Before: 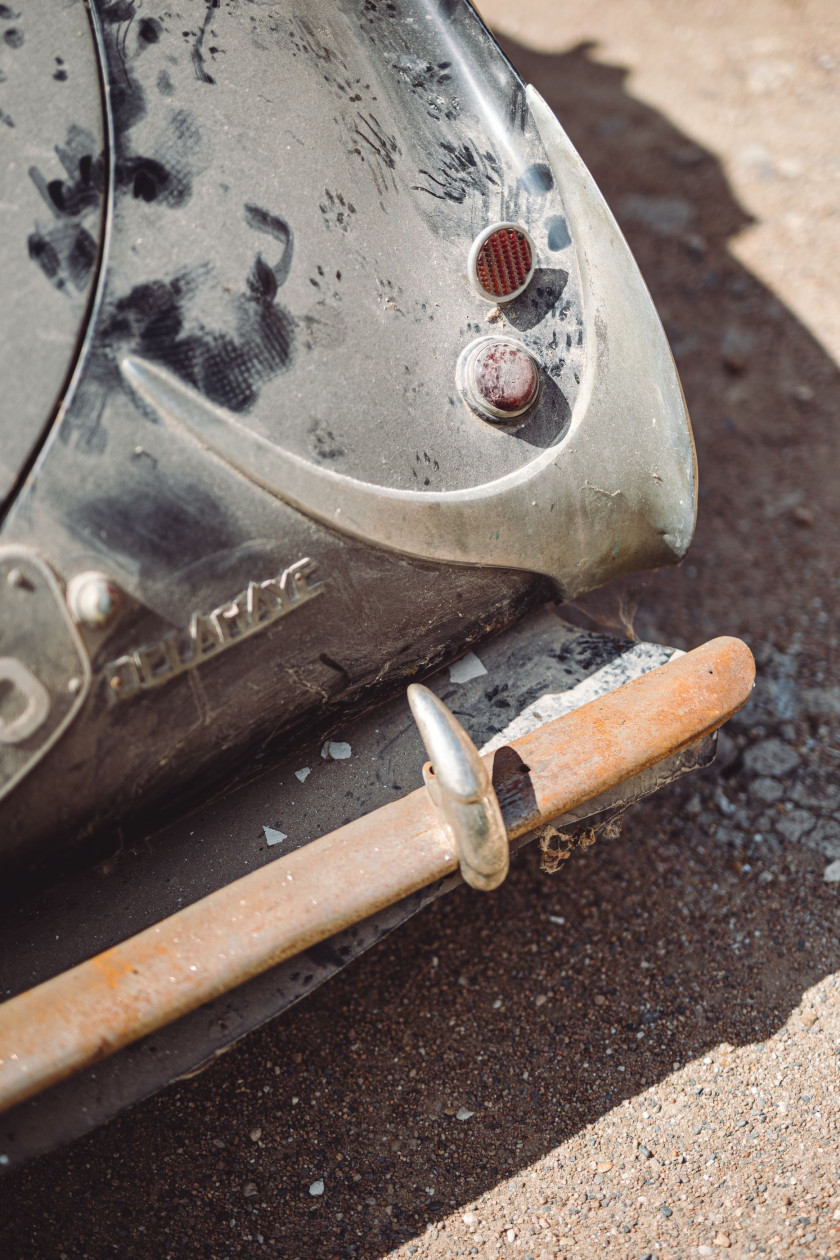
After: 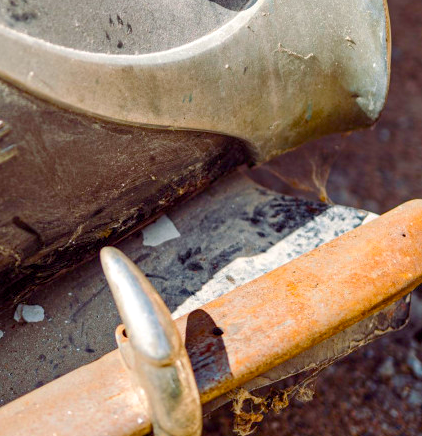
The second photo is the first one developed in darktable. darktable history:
crop: left 36.607%, top 34.735%, right 13.146%, bottom 30.611%
color balance rgb: perceptual saturation grading › global saturation 20%, perceptual saturation grading › highlights -25%, perceptual saturation grading › shadows 25%, global vibrance 50%
exposure: black level correction 0.007, exposure 0.093 EV, compensate highlight preservation false
